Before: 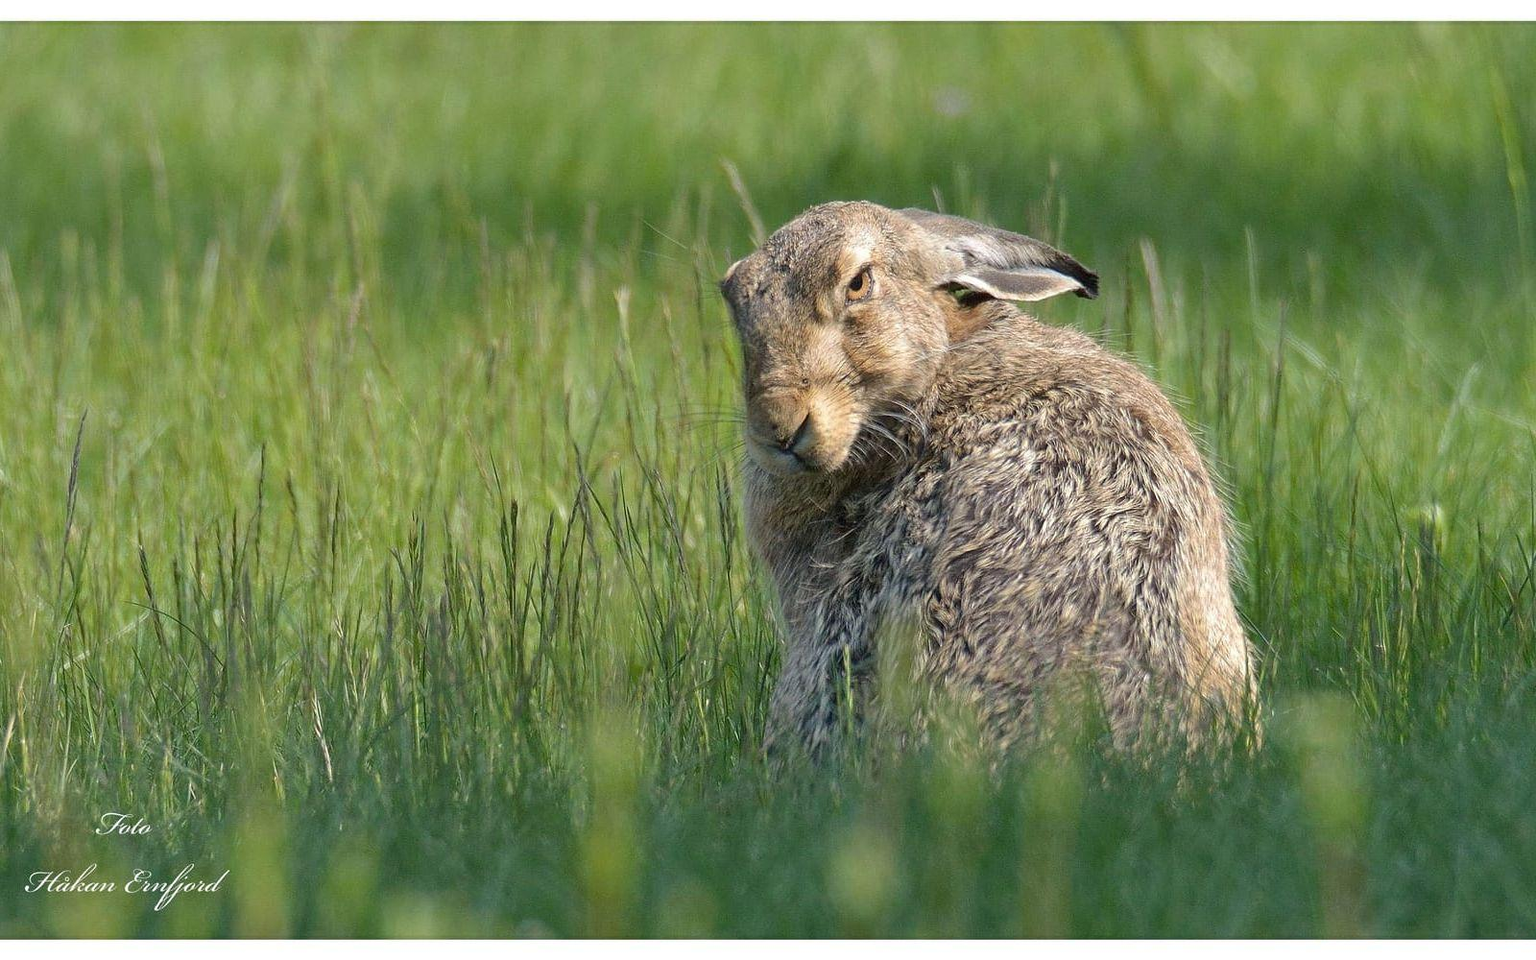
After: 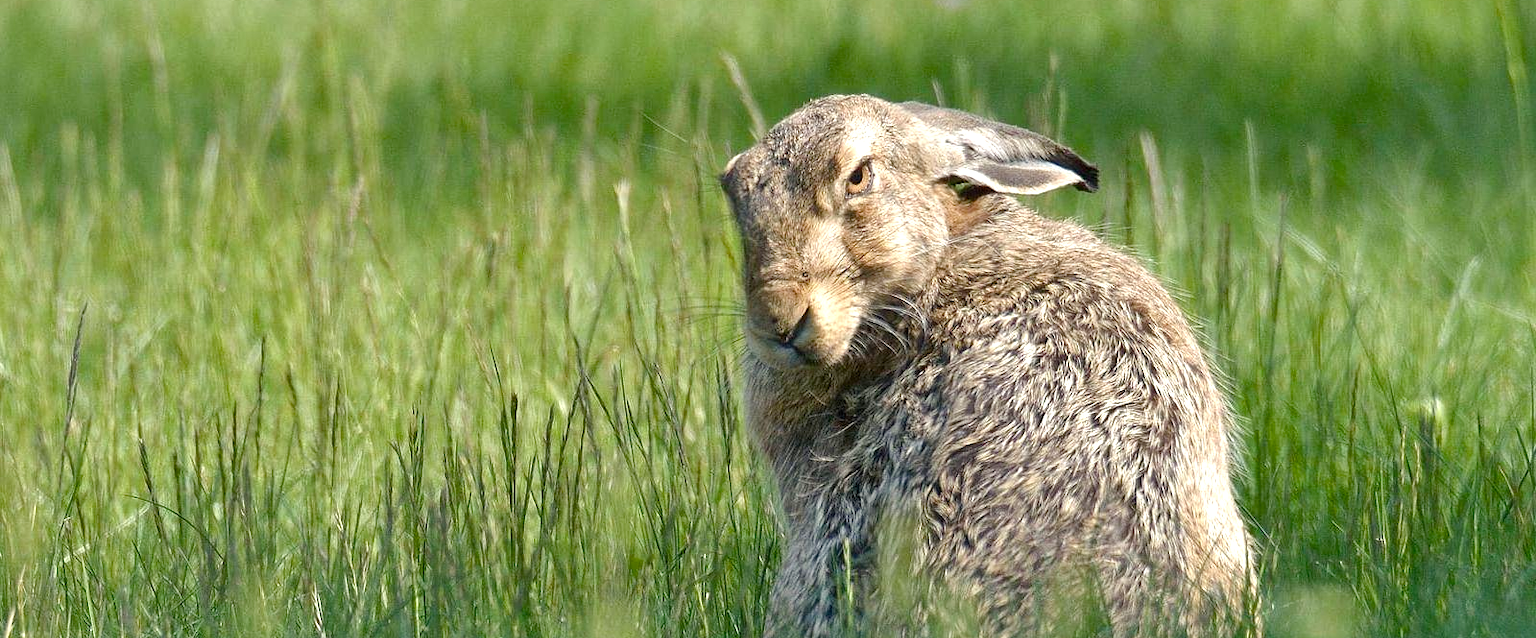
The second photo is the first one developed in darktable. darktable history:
crop: top 11.155%, bottom 22.268%
local contrast: mode bilateral grid, contrast 20, coarseness 50, detail 120%, midtone range 0.2
color balance rgb: highlights gain › luminance 6.105%, highlights gain › chroma 1.283%, highlights gain › hue 88.63°, perceptual saturation grading › global saturation 20%, perceptual saturation grading › highlights -49.78%, perceptual saturation grading › shadows 24.502%, perceptual brilliance grading › global brilliance 11.153%
